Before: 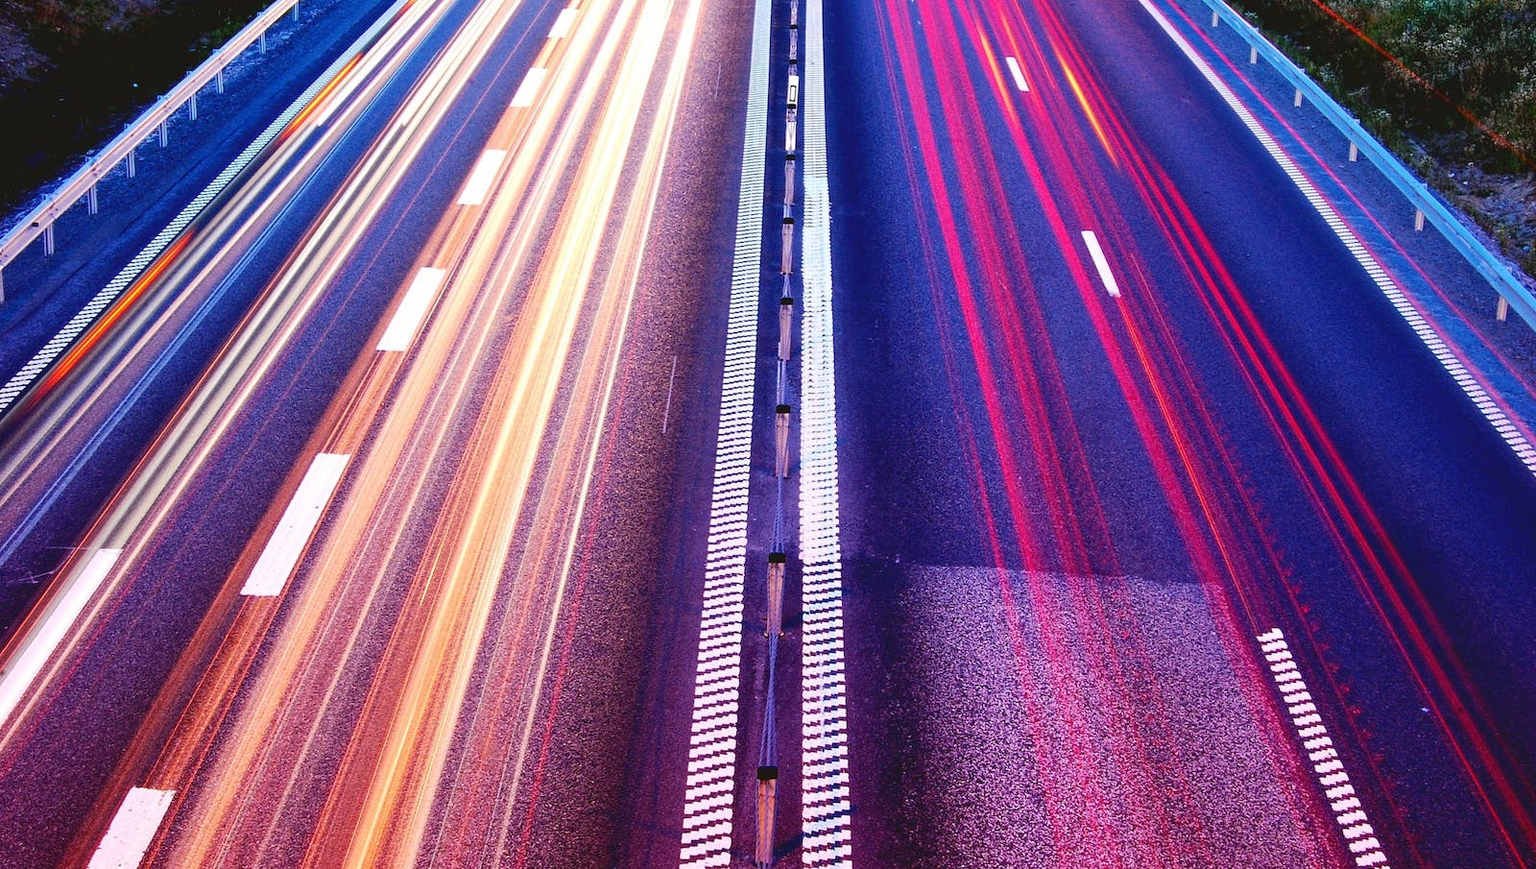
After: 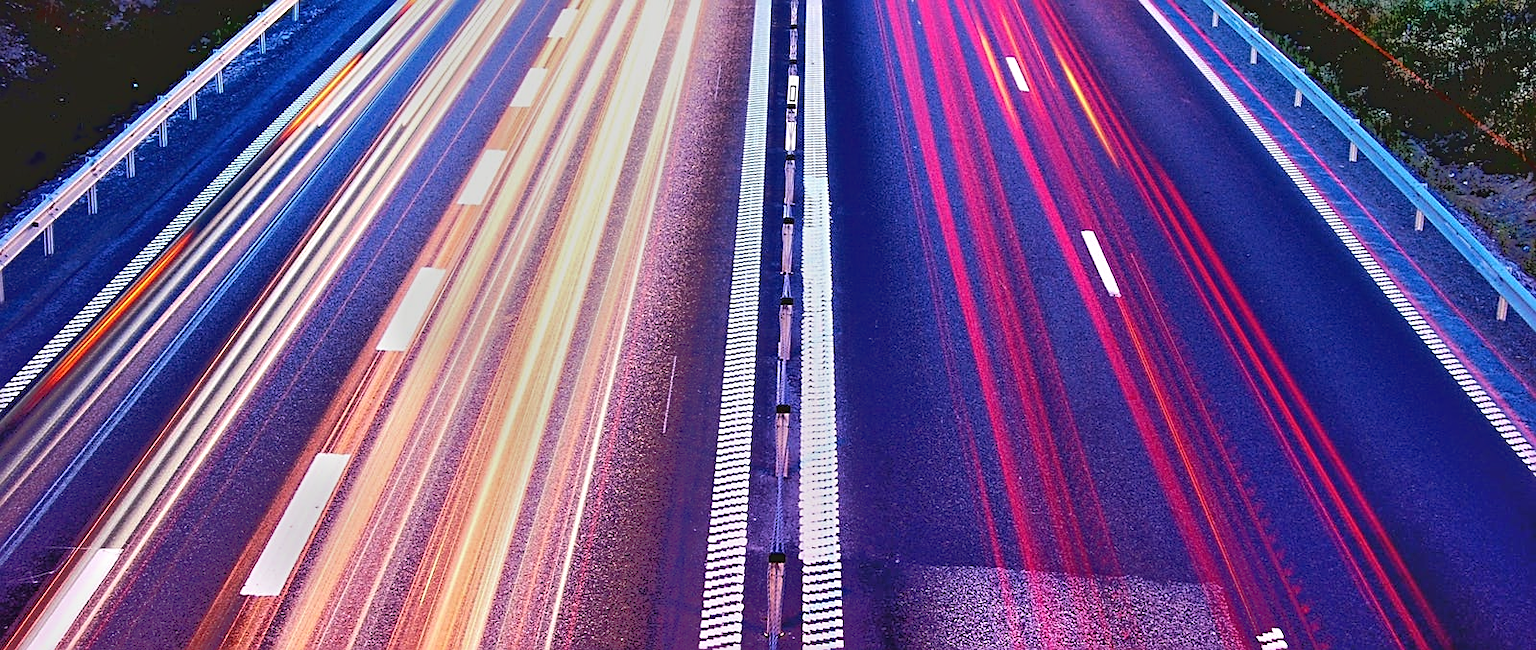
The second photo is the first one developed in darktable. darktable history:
crop: bottom 24.978%
sharpen: on, module defaults
tone equalizer: -7 EV -0.648 EV, -6 EV 1.02 EV, -5 EV -0.477 EV, -4 EV 0.43 EV, -3 EV 0.405 EV, -2 EV 0.125 EV, -1 EV -0.135 EV, +0 EV -0.419 EV
